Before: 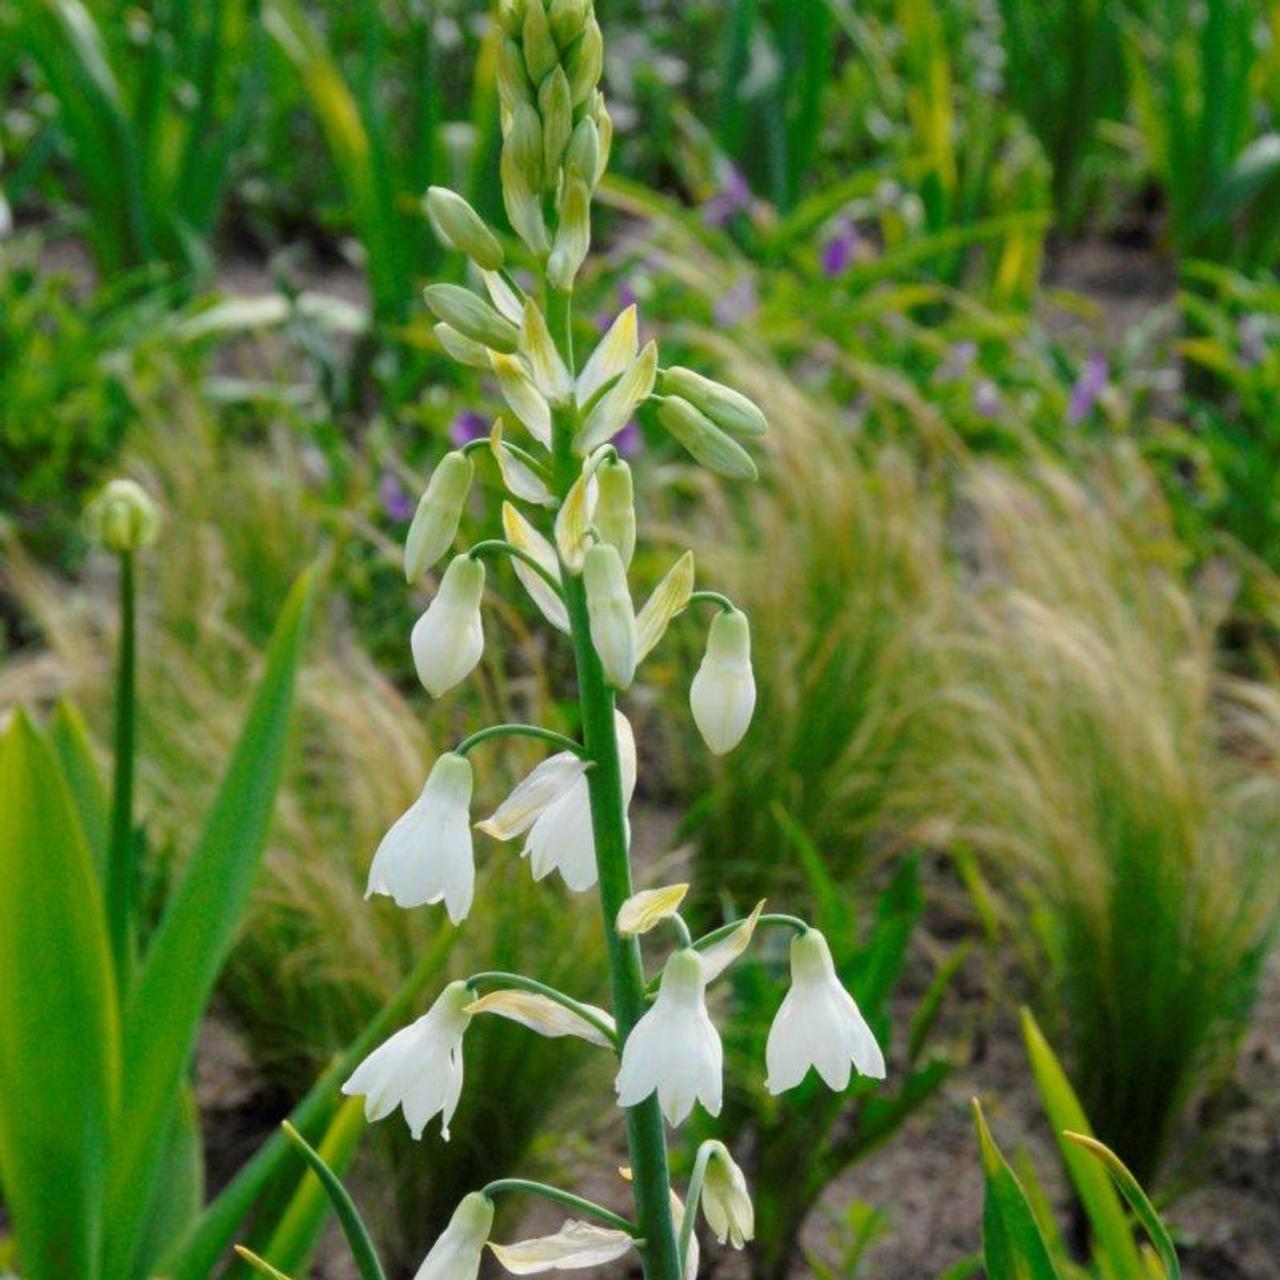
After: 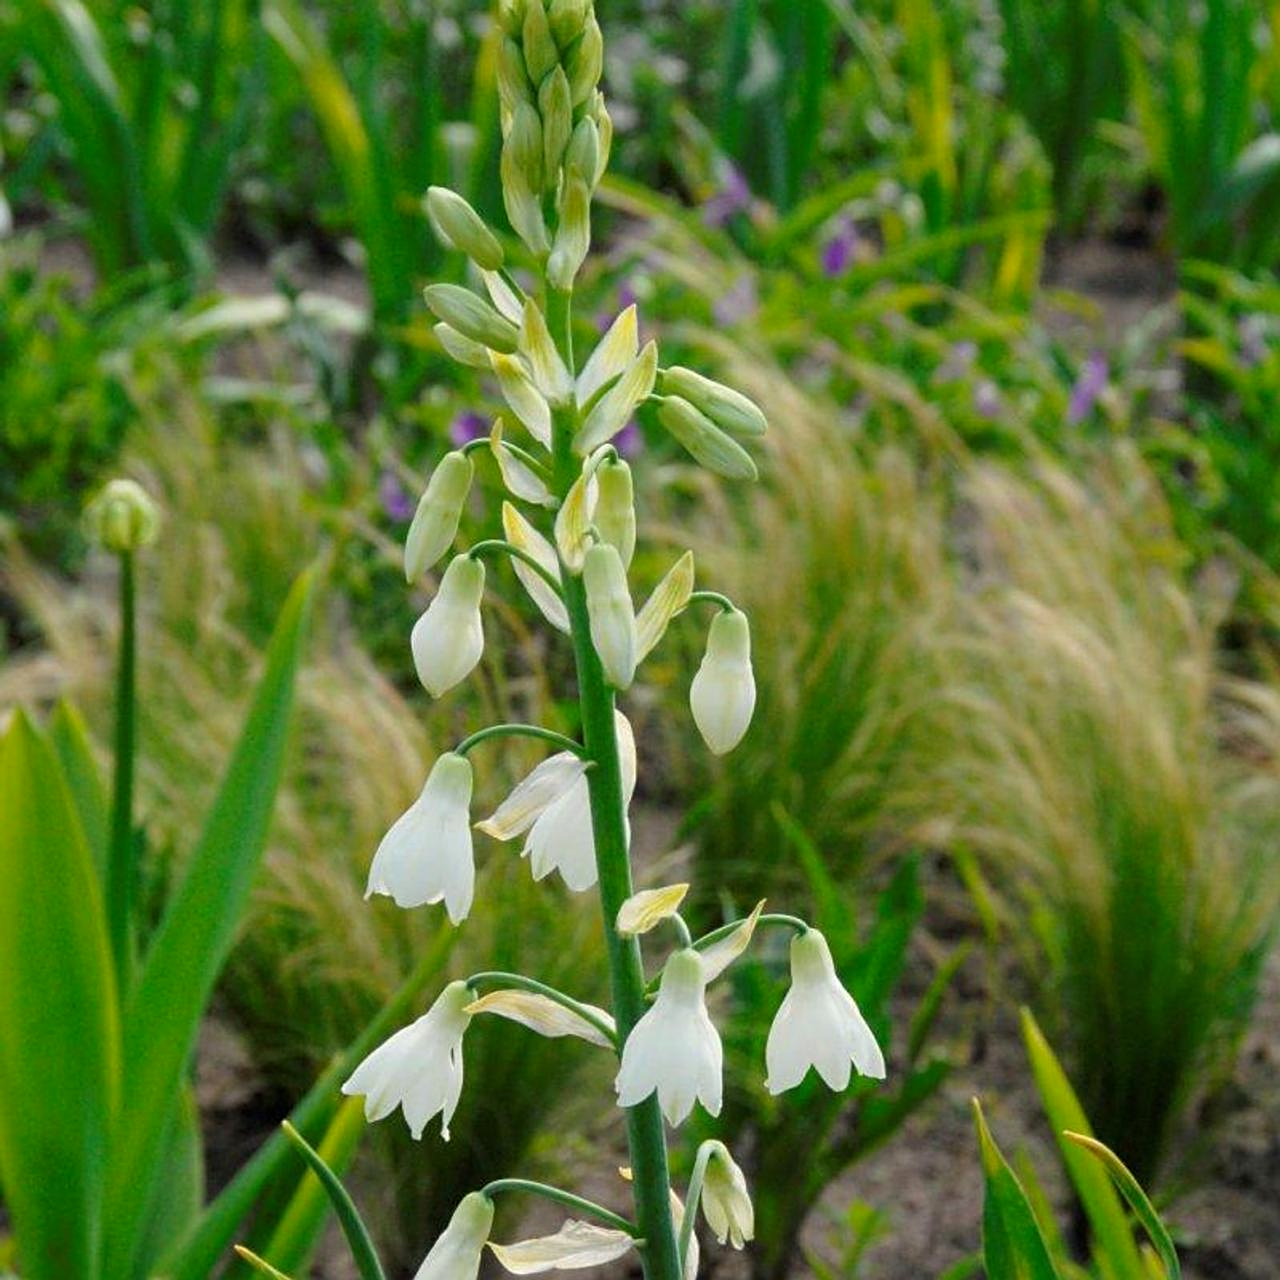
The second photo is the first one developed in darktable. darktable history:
color correction: highlights b* 2.89
sharpen: amount 0.491
